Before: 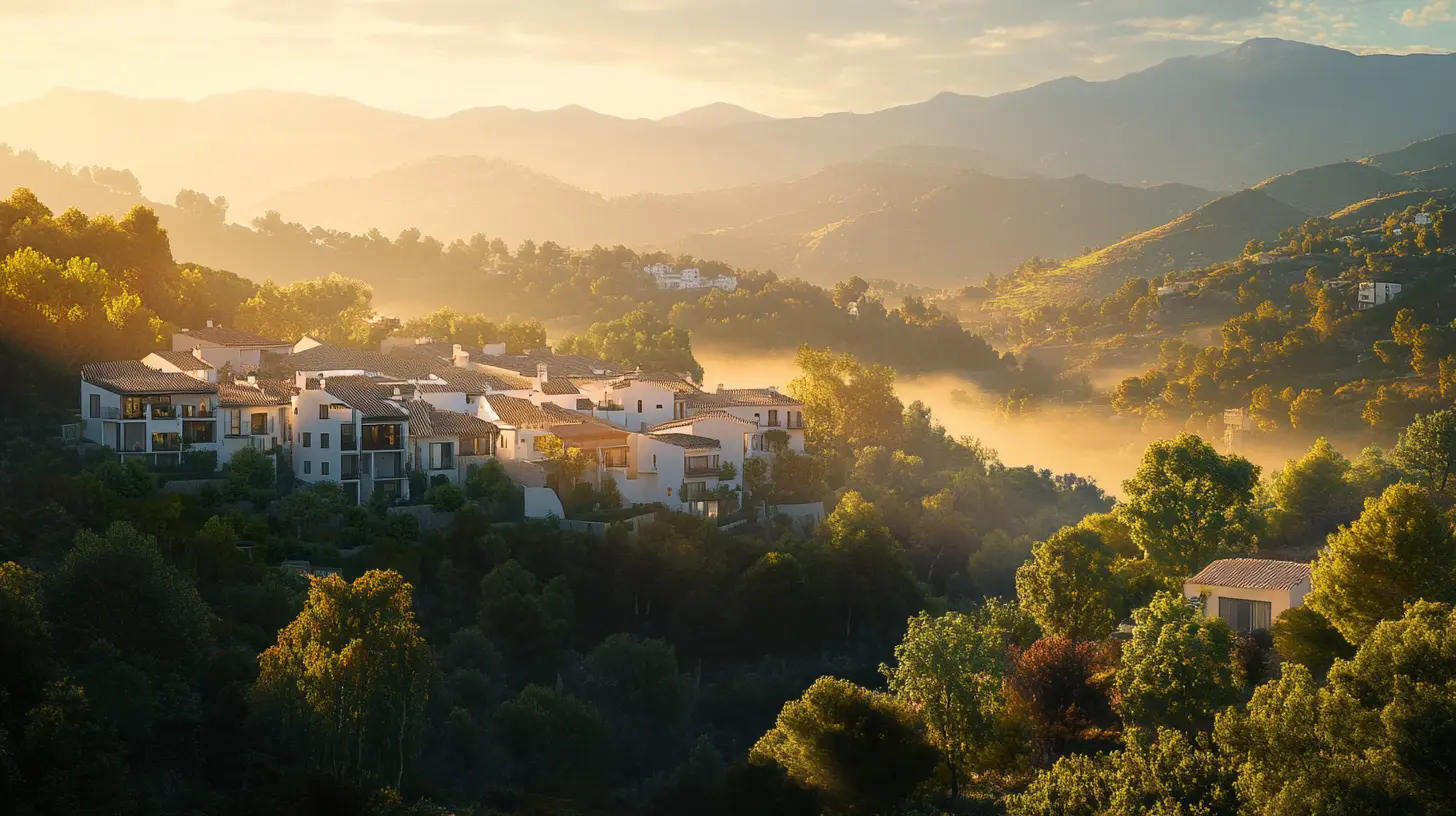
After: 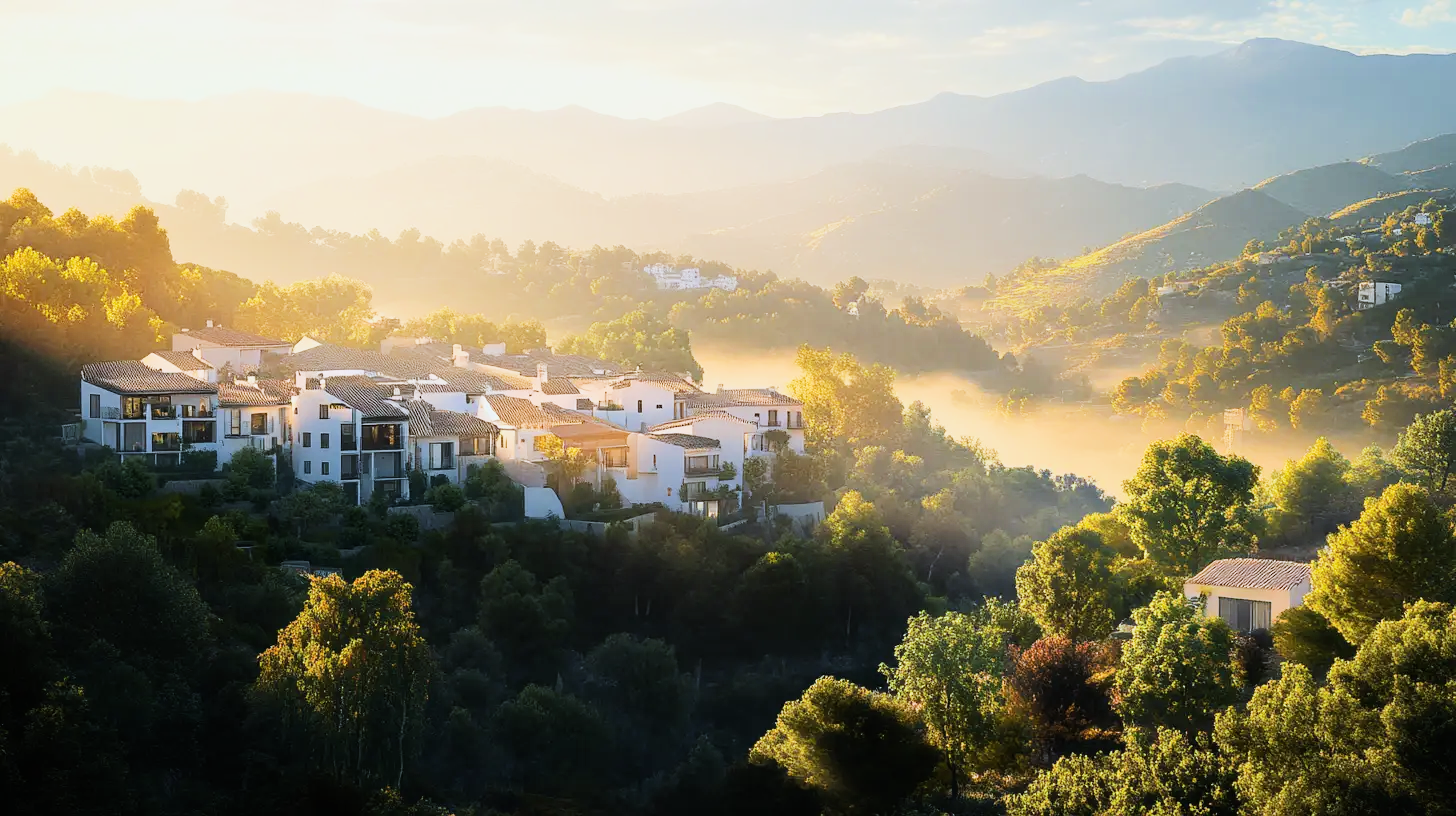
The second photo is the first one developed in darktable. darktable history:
filmic rgb: black relative exposure -7.5 EV, white relative exposure 5 EV, hardness 3.31, contrast 1.3, contrast in shadows safe
exposure: black level correction 0, exposure 1 EV, compensate exposure bias true, compensate highlight preservation false
white balance: red 0.931, blue 1.11
